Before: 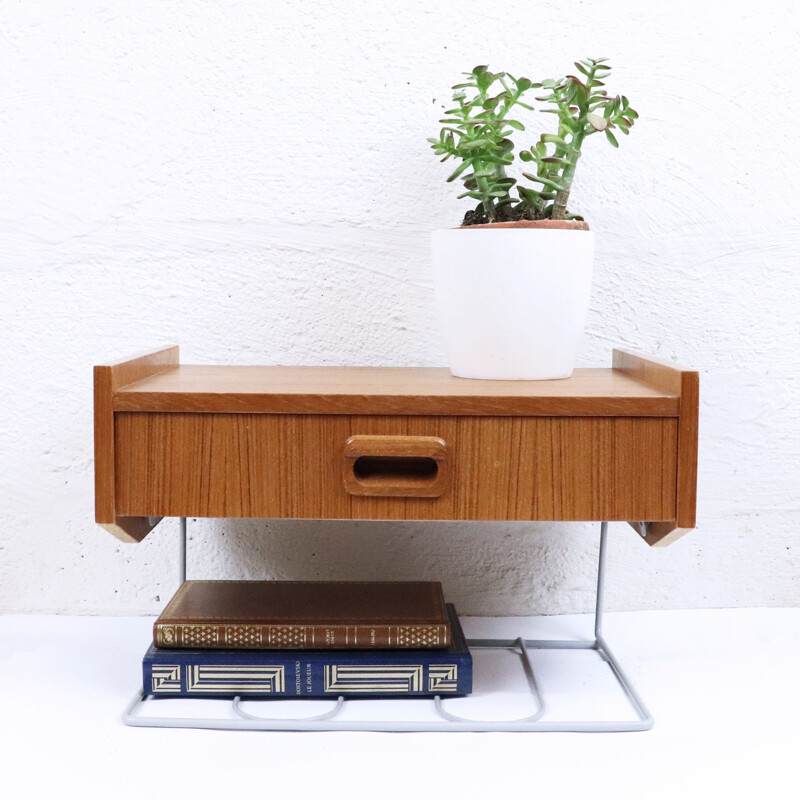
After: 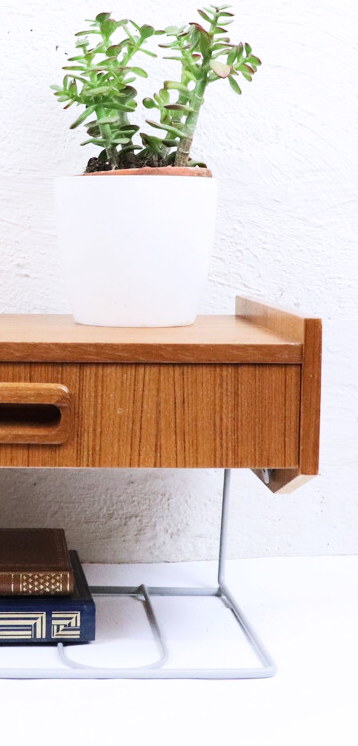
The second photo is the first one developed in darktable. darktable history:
tone curve: curves: ch0 [(0, 0) (0.003, 0.014) (0.011, 0.019) (0.025, 0.026) (0.044, 0.037) (0.069, 0.053) (0.1, 0.083) (0.136, 0.121) (0.177, 0.163) (0.224, 0.22) (0.277, 0.281) (0.335, 0.354) (0.399, 0.436) (0.468, 0.526) (0.543, 0.612) (0.623, 0.706) (0.709, 0.79) (0.801, 0.858) (0.898, 0.925) (1, 1)], color space Lab, linked channels, preserve colors none
crop: left 47.223%, top 6.69%, right 7.998%
